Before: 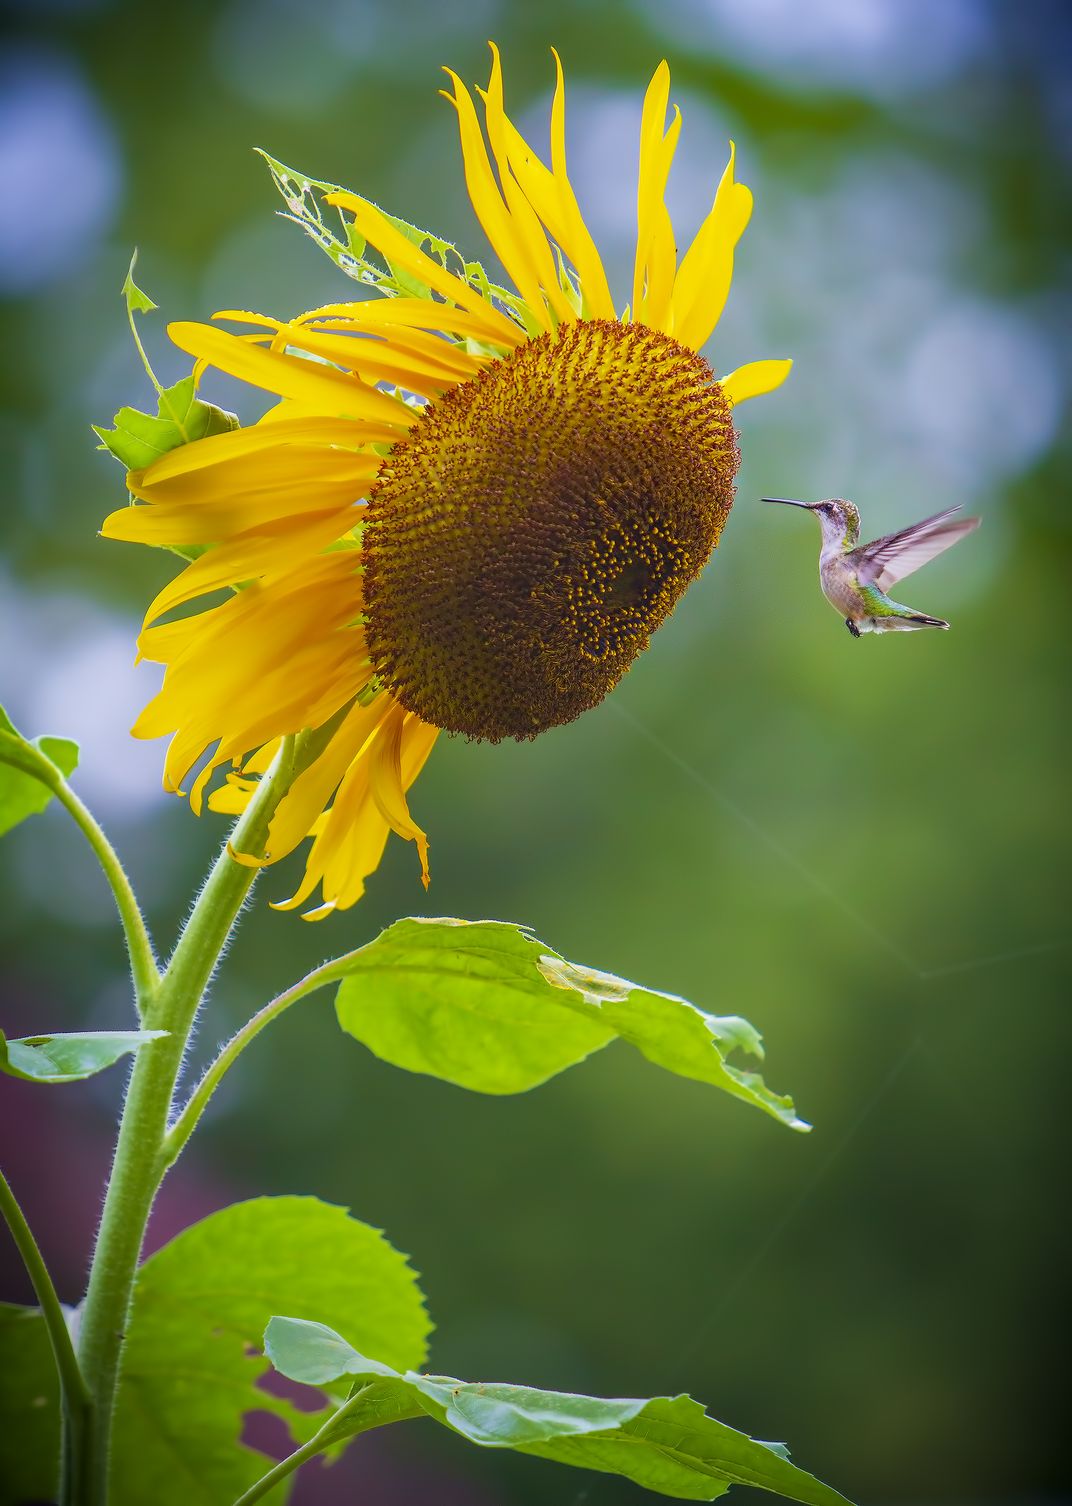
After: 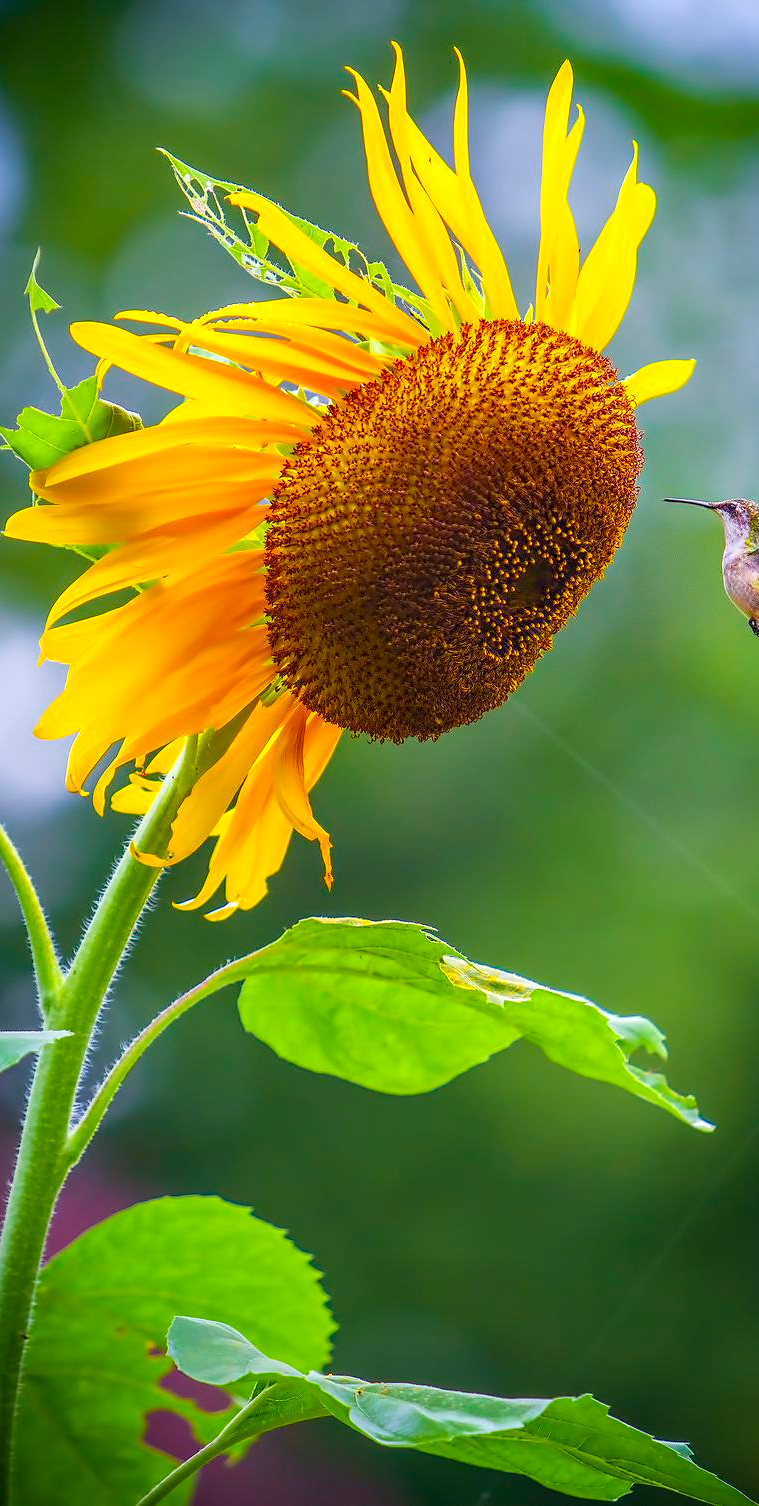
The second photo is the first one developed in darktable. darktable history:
crop and rotate: left 9.062%, right 20.118%
color zones: curves: ch0 [(0.224, 0.526) (0.75, 0.5)]; ch1 [(0.055, 0.526) (0.224, 0.761) (0.377, 0.526) (0.75, 0.5)]
sharpen: radius 1.852, amount 0.401, threshold 1.702
local contrast: on, module defaults
